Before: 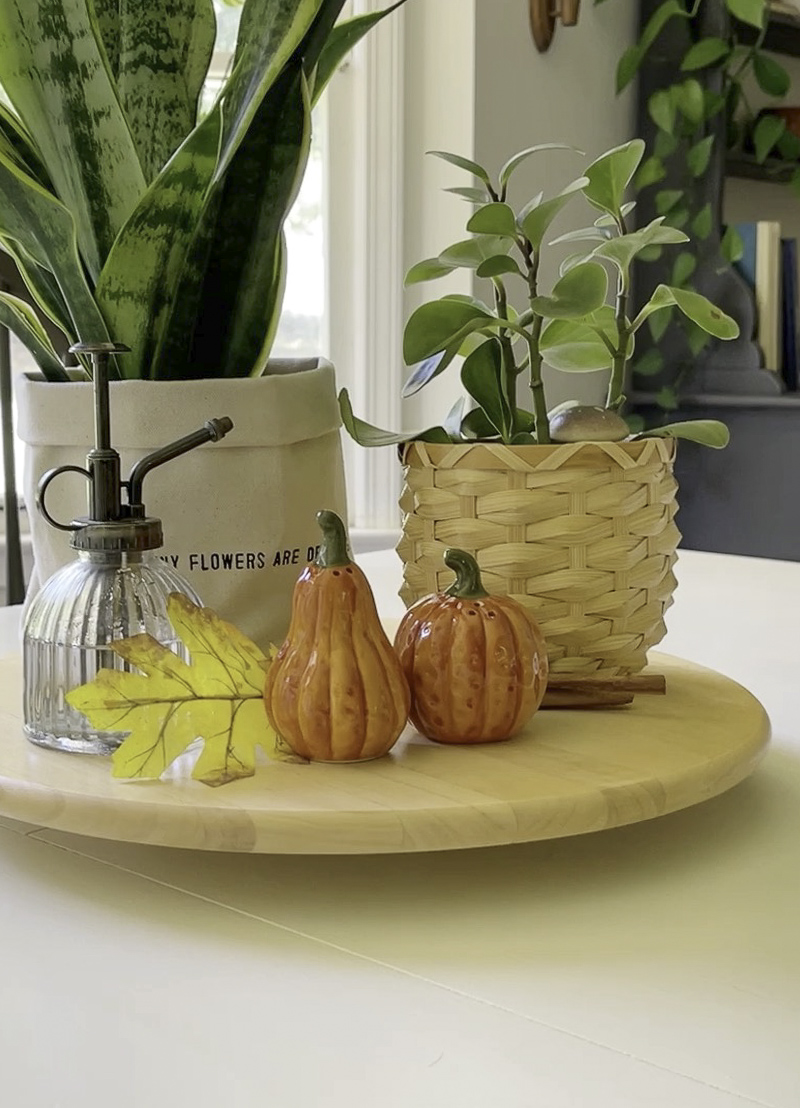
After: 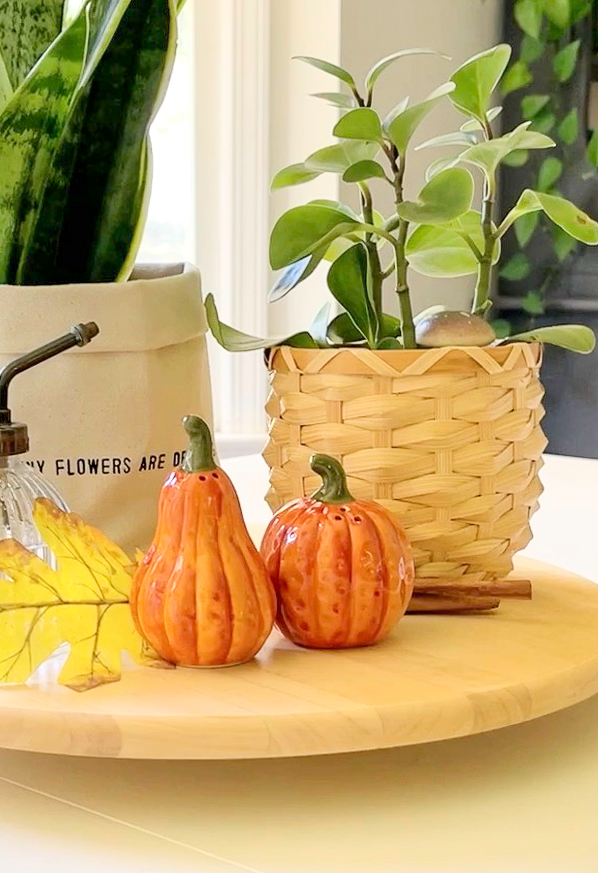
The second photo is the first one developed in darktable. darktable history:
white balance: emerald 1
exposure: exposure 0.2 EV, compensate highlight preservation false
tone curve: curves: ch0 [(0, 0) (0.004, 0.001) (0.133, 0.112) (0.325, 0.362) (0.832, 0.893) (1, 1)], color space Lab, linked channels, preserve colors none
crop: left 16.768%, top 8.653%, right 8.362%, bottom 12.485%
